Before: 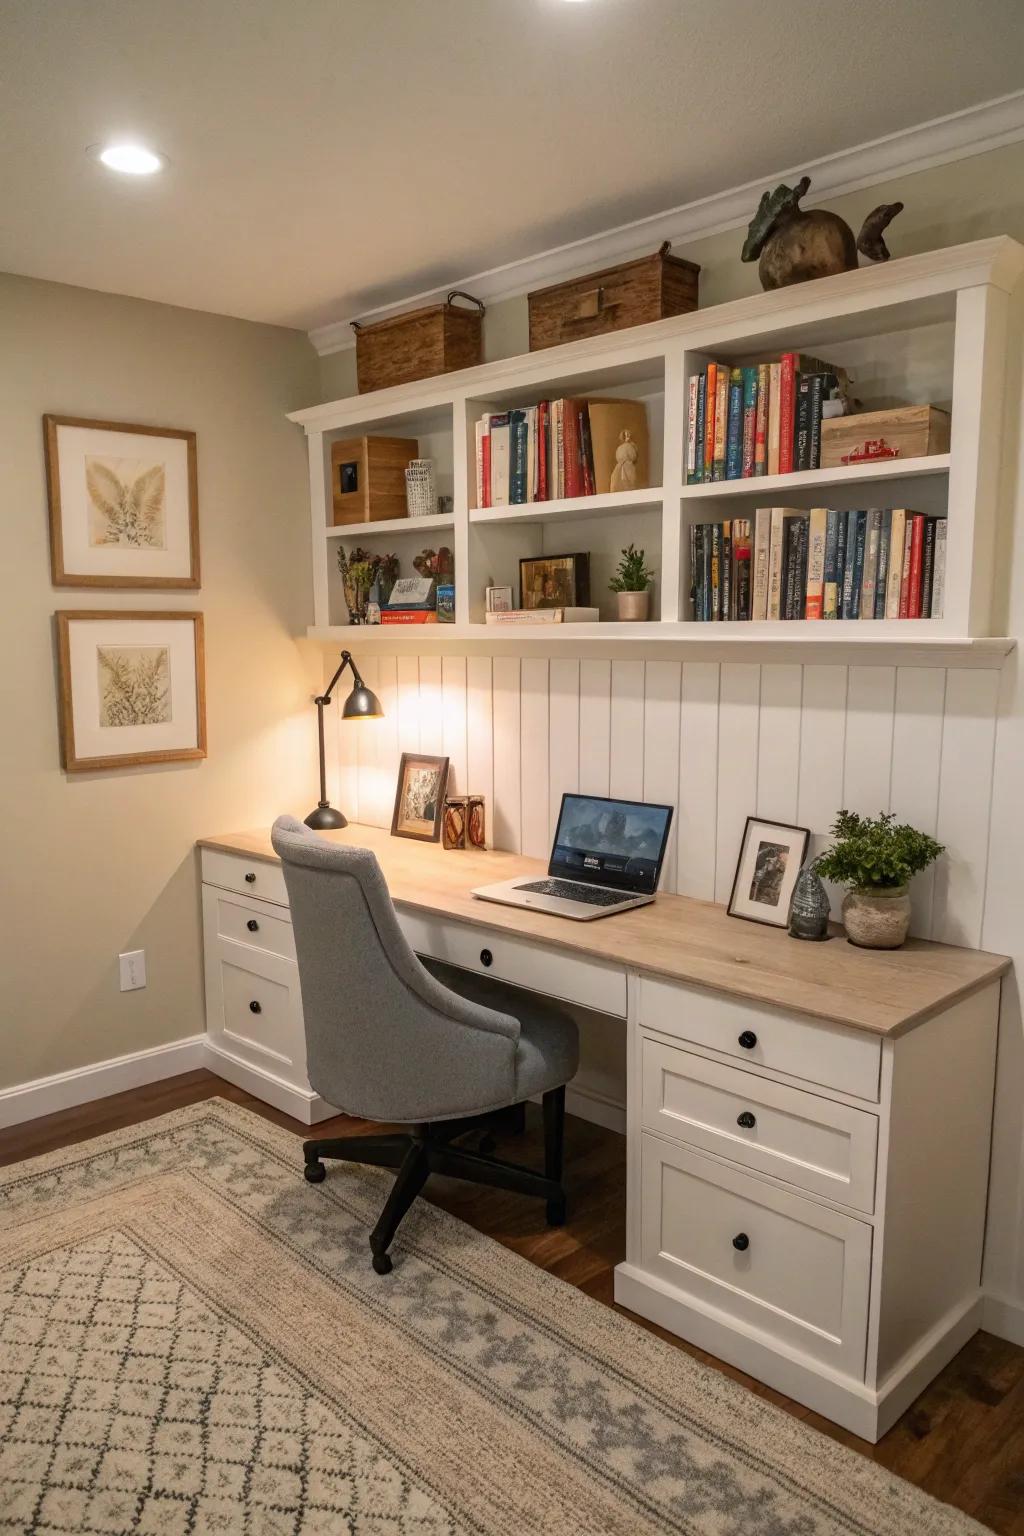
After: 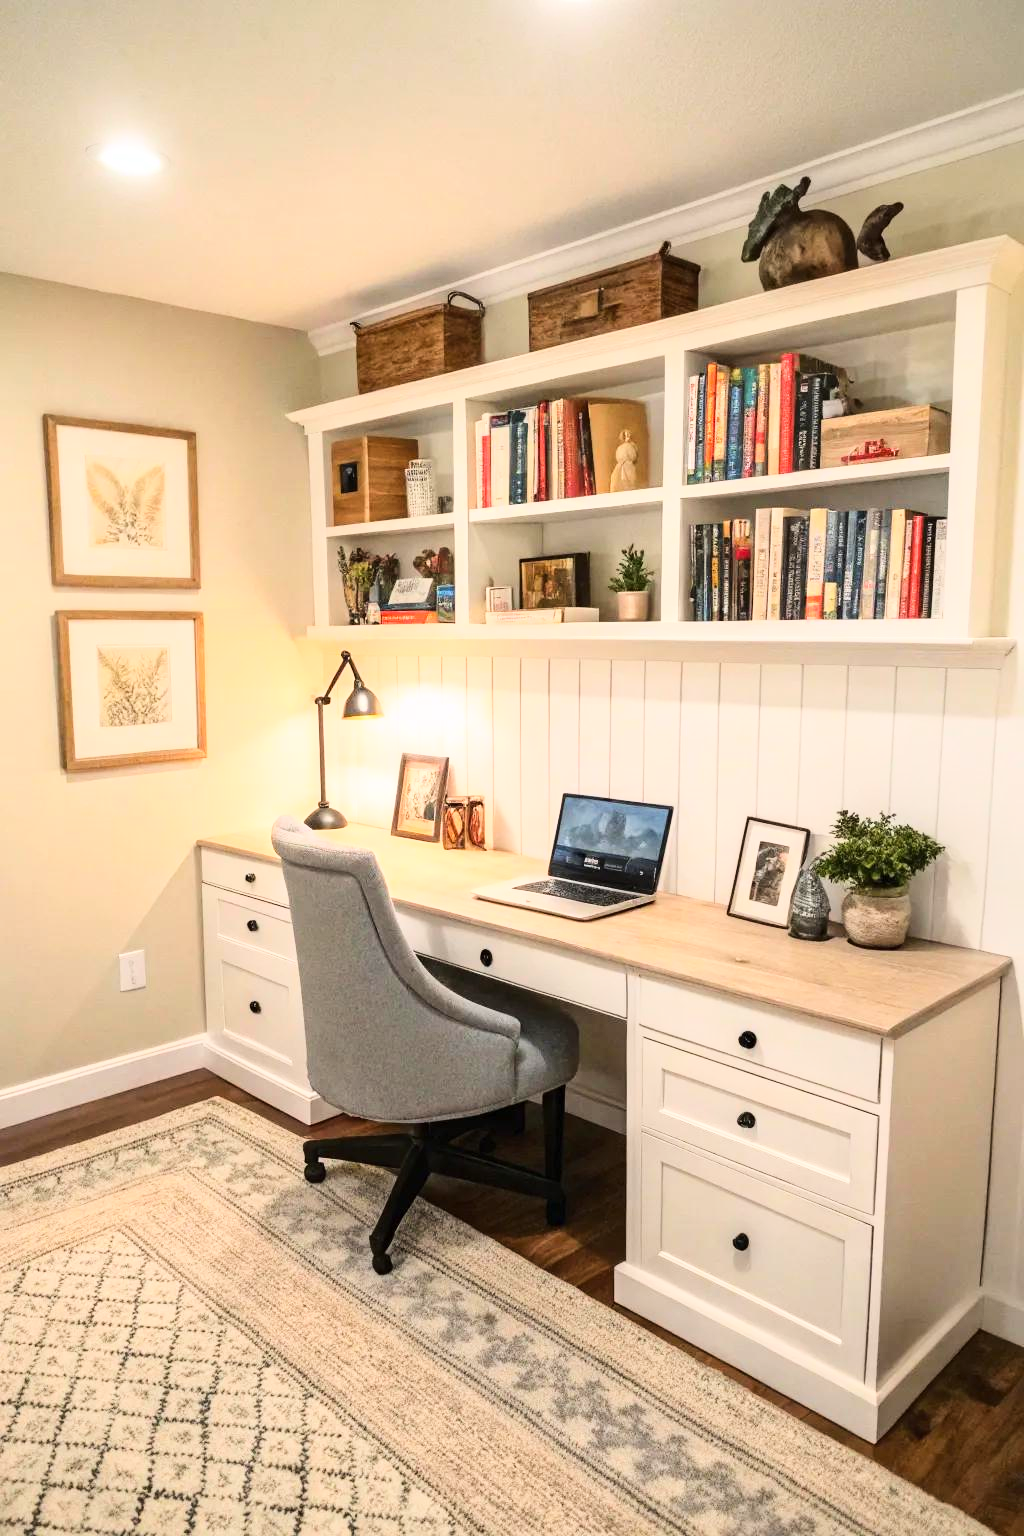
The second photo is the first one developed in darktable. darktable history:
base curve: curves: ch0 [(0, 0) (0.018, 0.026) (0.143, 0.37) (0.33, 0.731) (0.458, 0.853) (0.735, 0.965) (0.905, 0.986) (1, 1)]
